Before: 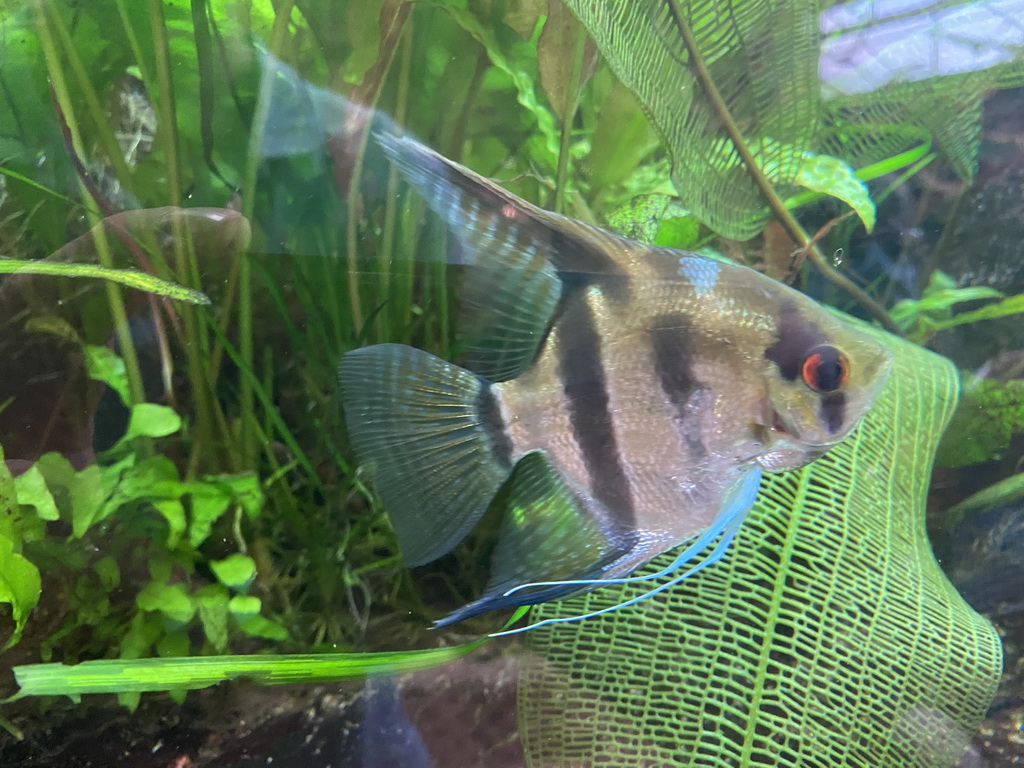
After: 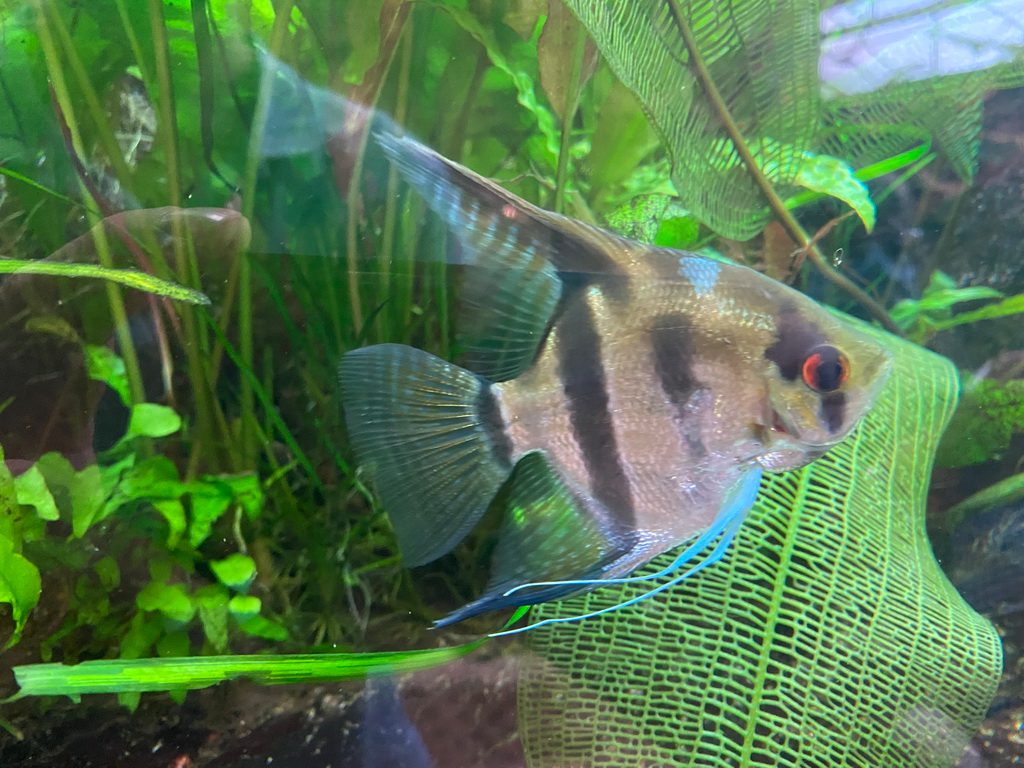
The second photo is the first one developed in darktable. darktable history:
shadows and highlights: shadows -25.7, highlights 49.48, soften with gaussian
